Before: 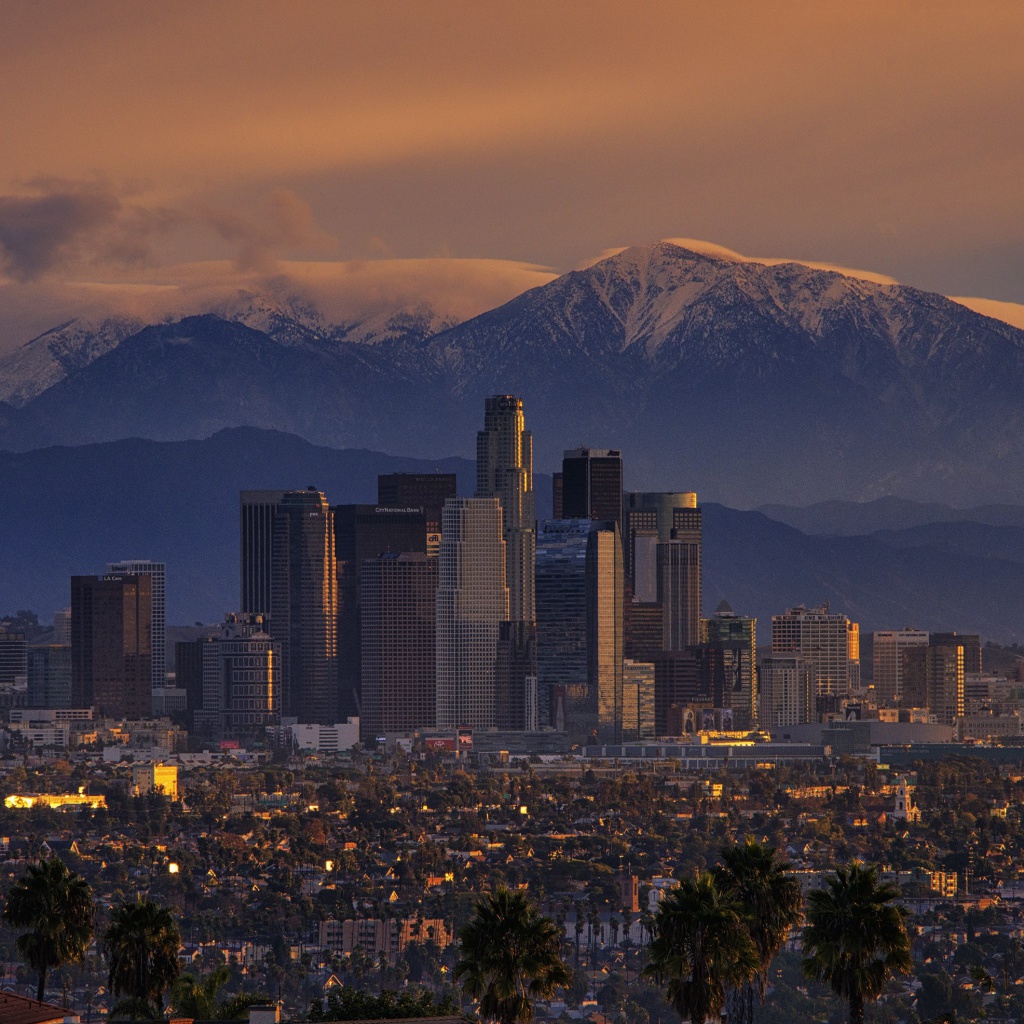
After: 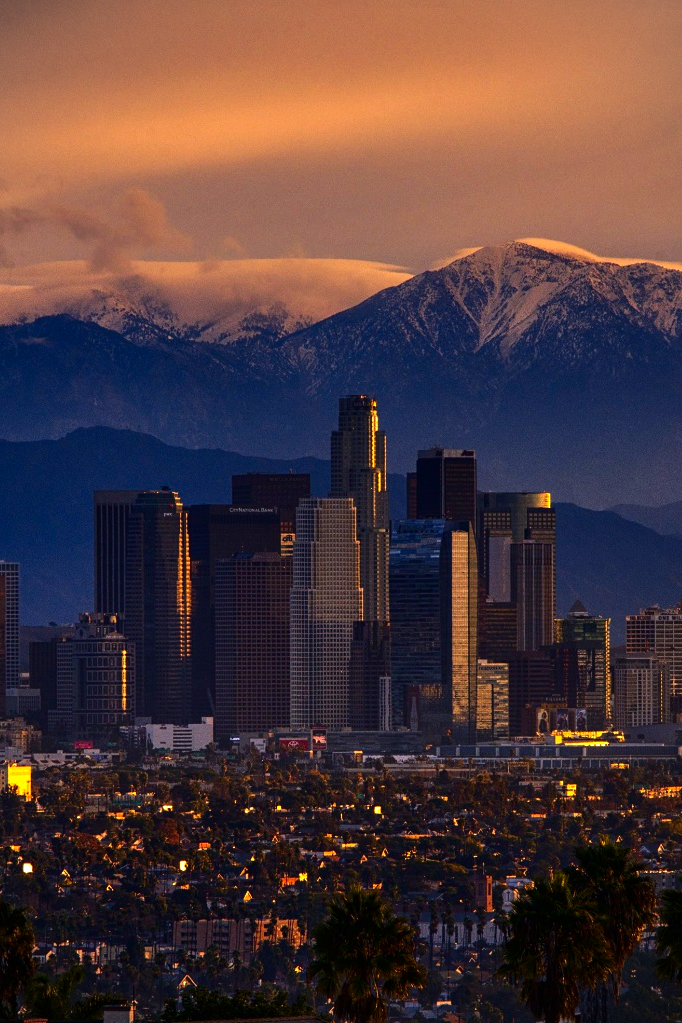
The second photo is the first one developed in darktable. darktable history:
crop and rotate: left 14.316%, right 19.02%
contrast brightness saturation: contrast 0.191, brightness -0.237, saturation 0.111
exposure: black level correction -0.001, exposure 0.9 EV, compensate highlight preservation false
vignetting: fall-off radius 60.93%, dithering 16-bit output
color balance rgb: linear chroma grading › shadows -8.458%, linear chroma grading › global chroma 9.957%, perceptual saturation grading › global saturation 0.491%, global vibrance 9.925%
